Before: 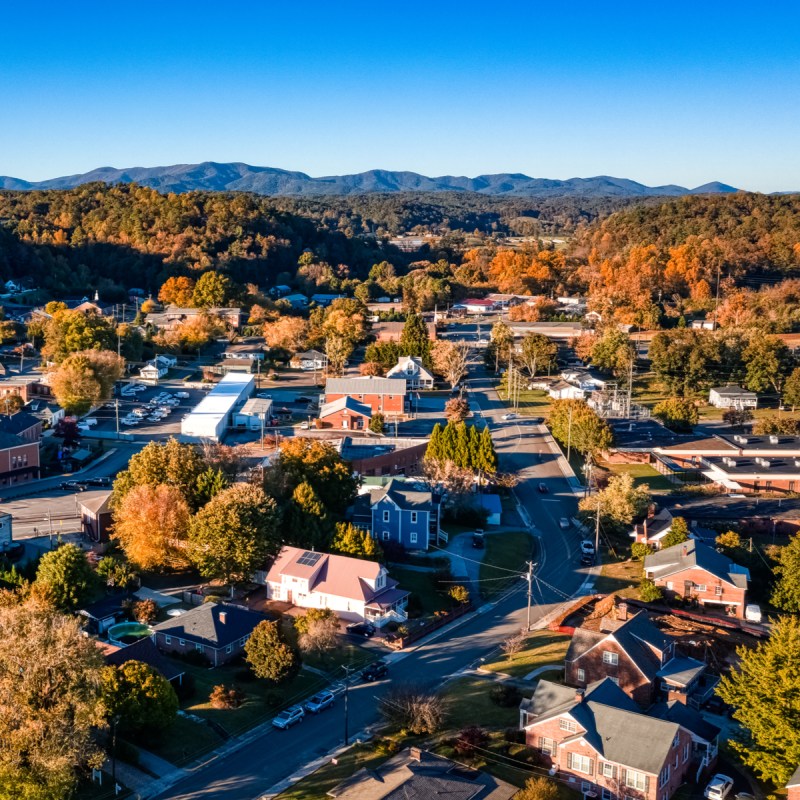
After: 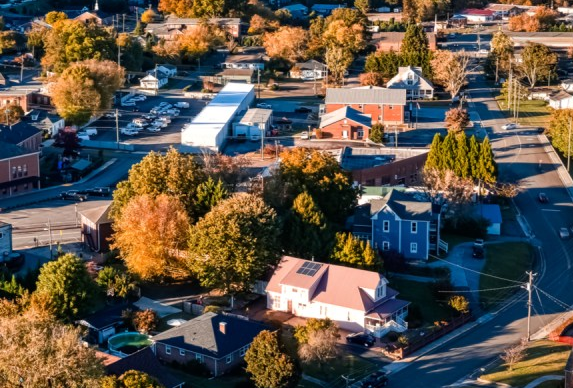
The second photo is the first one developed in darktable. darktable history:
crop: top 36.261%, right 28.368%, bottom 15.145%
